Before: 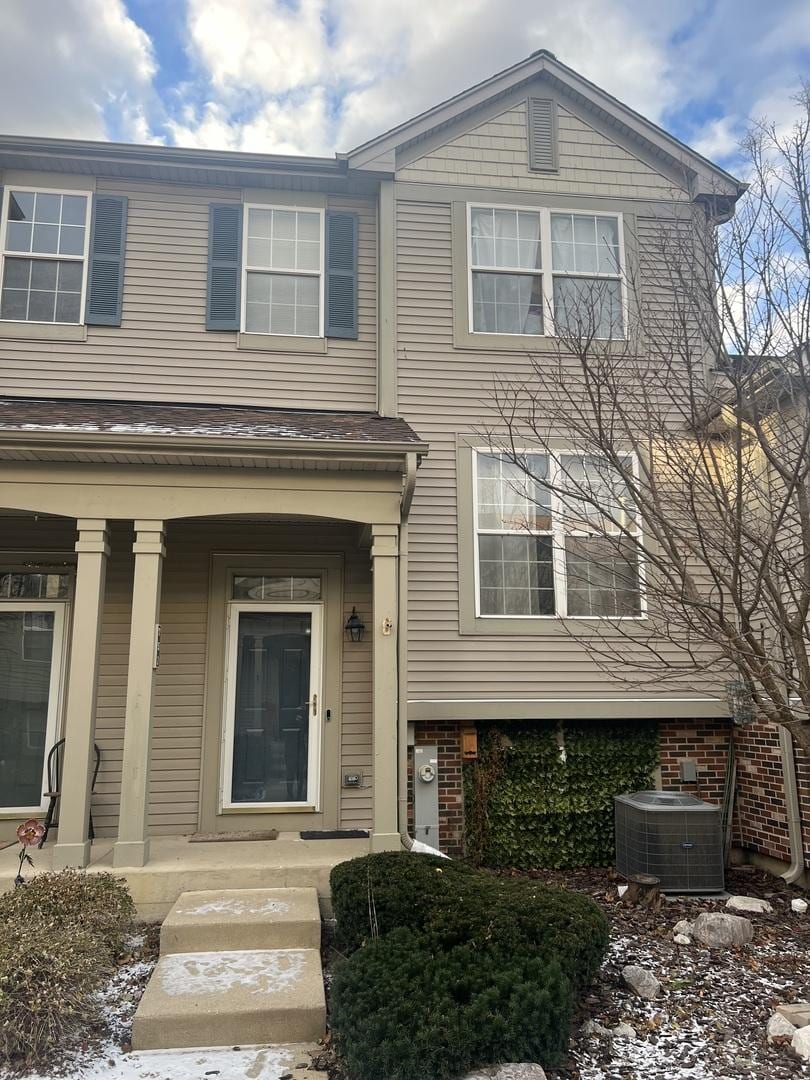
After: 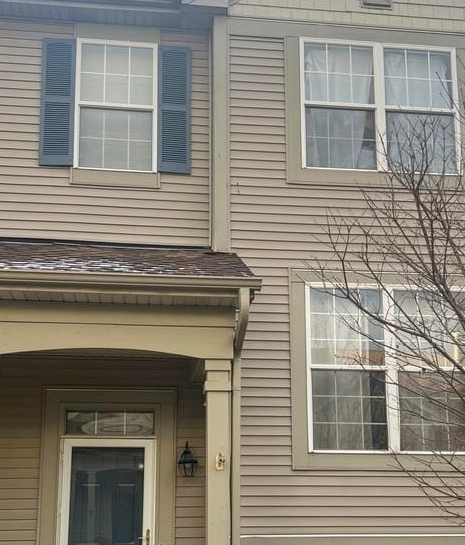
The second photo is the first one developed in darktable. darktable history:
local contrast: detail 110%
crop: left 20.683%, top 15.354%, right 21.903%, bottom 34.099%
color balance rgb: perceptual saturation grading › global saturation 1.577%, perceptual saturation grading › highlights -2.487%, perceptual saturation grading › mid-tones 3.645%, perceptual saturation grading › shadows 7.028%, global vibrance 21.712%
